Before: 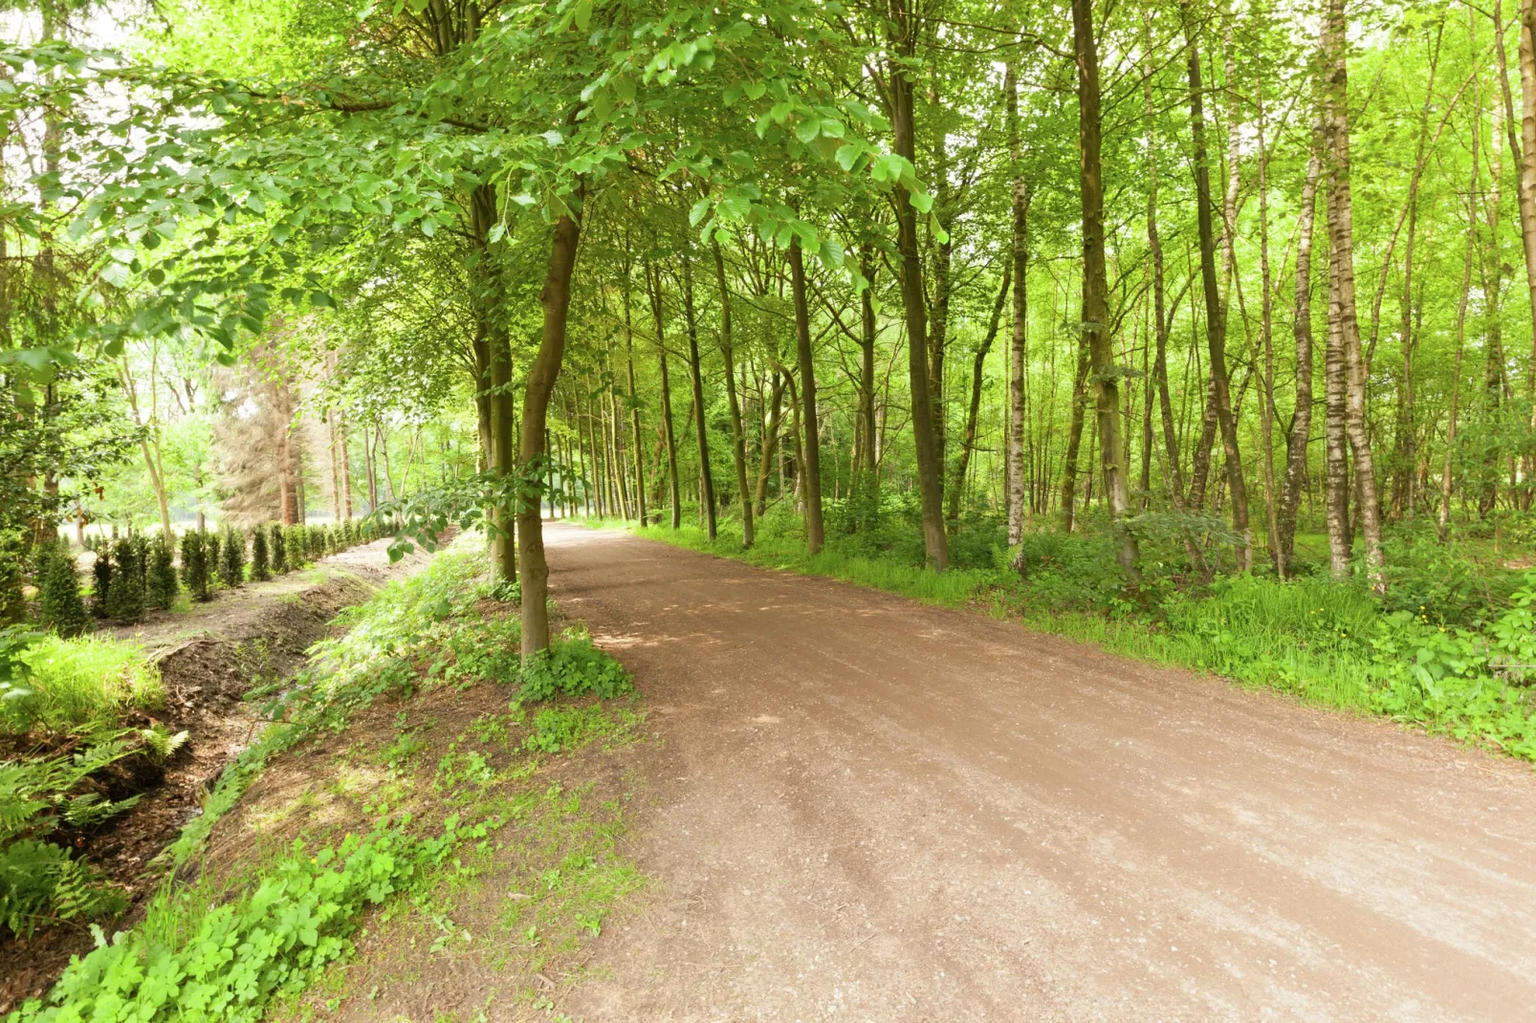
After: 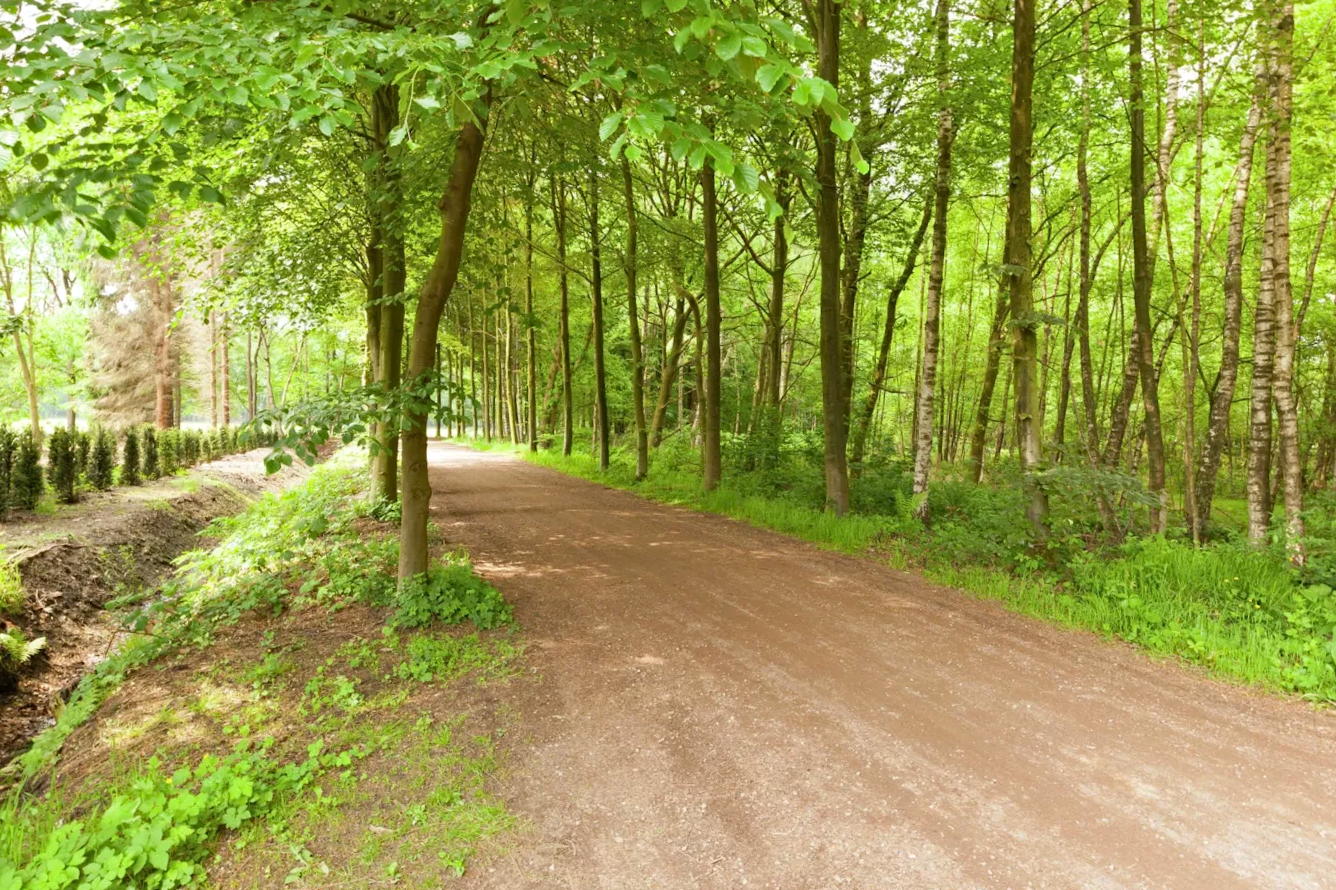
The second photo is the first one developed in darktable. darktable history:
crop and rotate: angle -3.27°, left 5.211%, top 5.211%, right 4.607%, bottom 4.607%
haze removal: strength 0.29, distance 0.25, compatibility mode true, adaptive false
